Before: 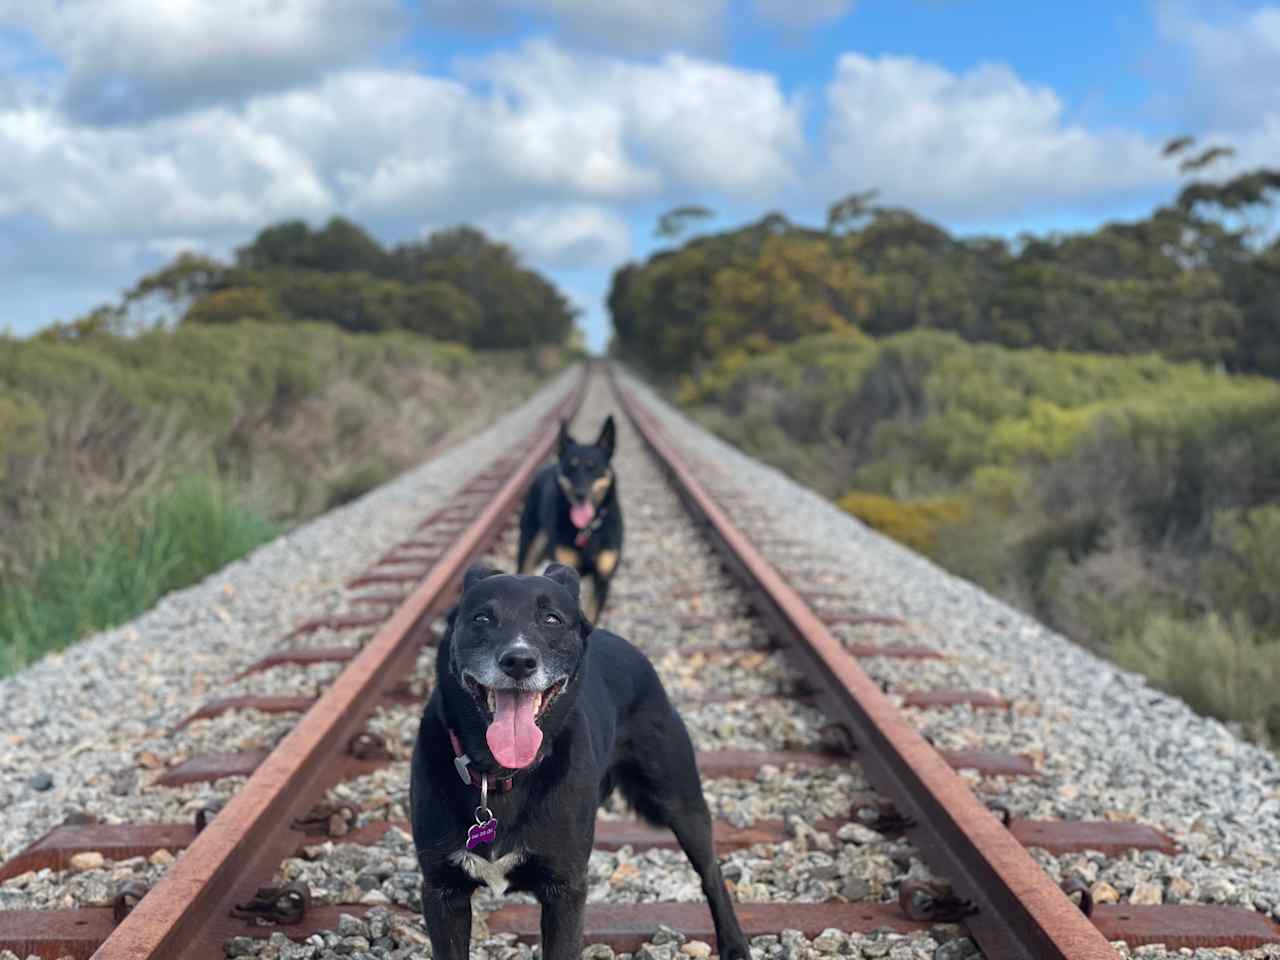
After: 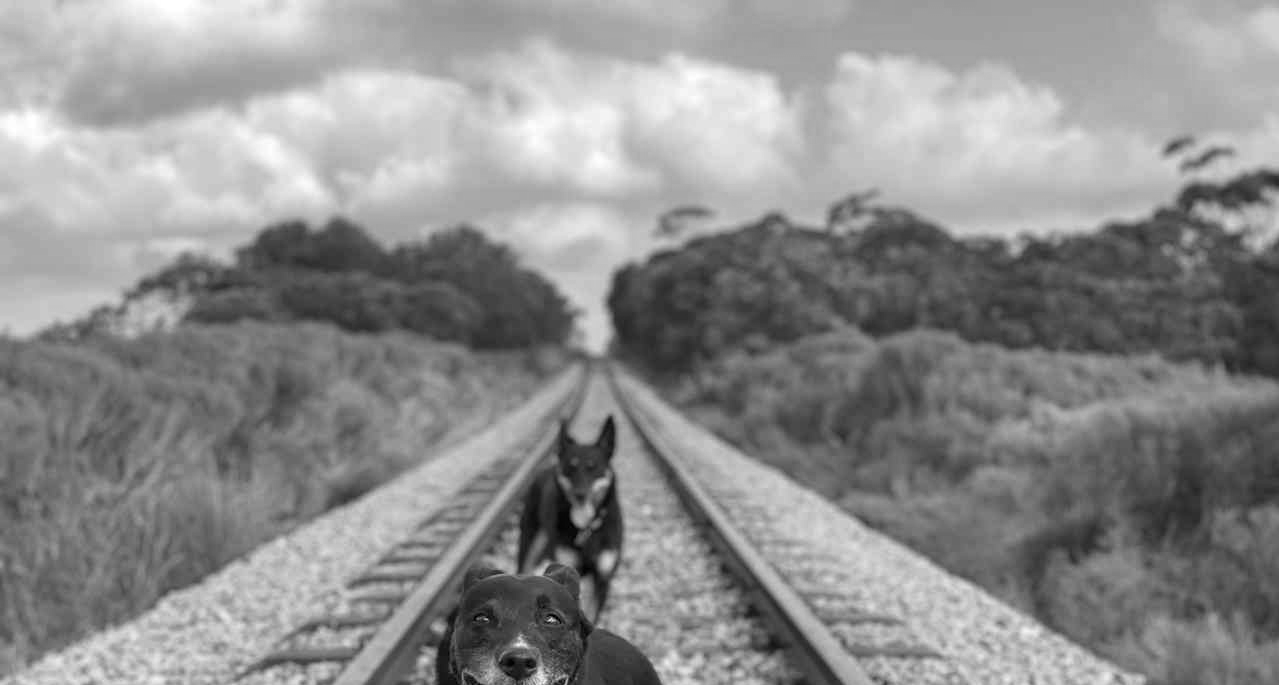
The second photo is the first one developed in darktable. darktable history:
crop: bottom 28.576%
local contrast: highlights 100%, shadows 100%, detail 120%, midtone range 0.2
monochrome: a -3.63, b -0.465
